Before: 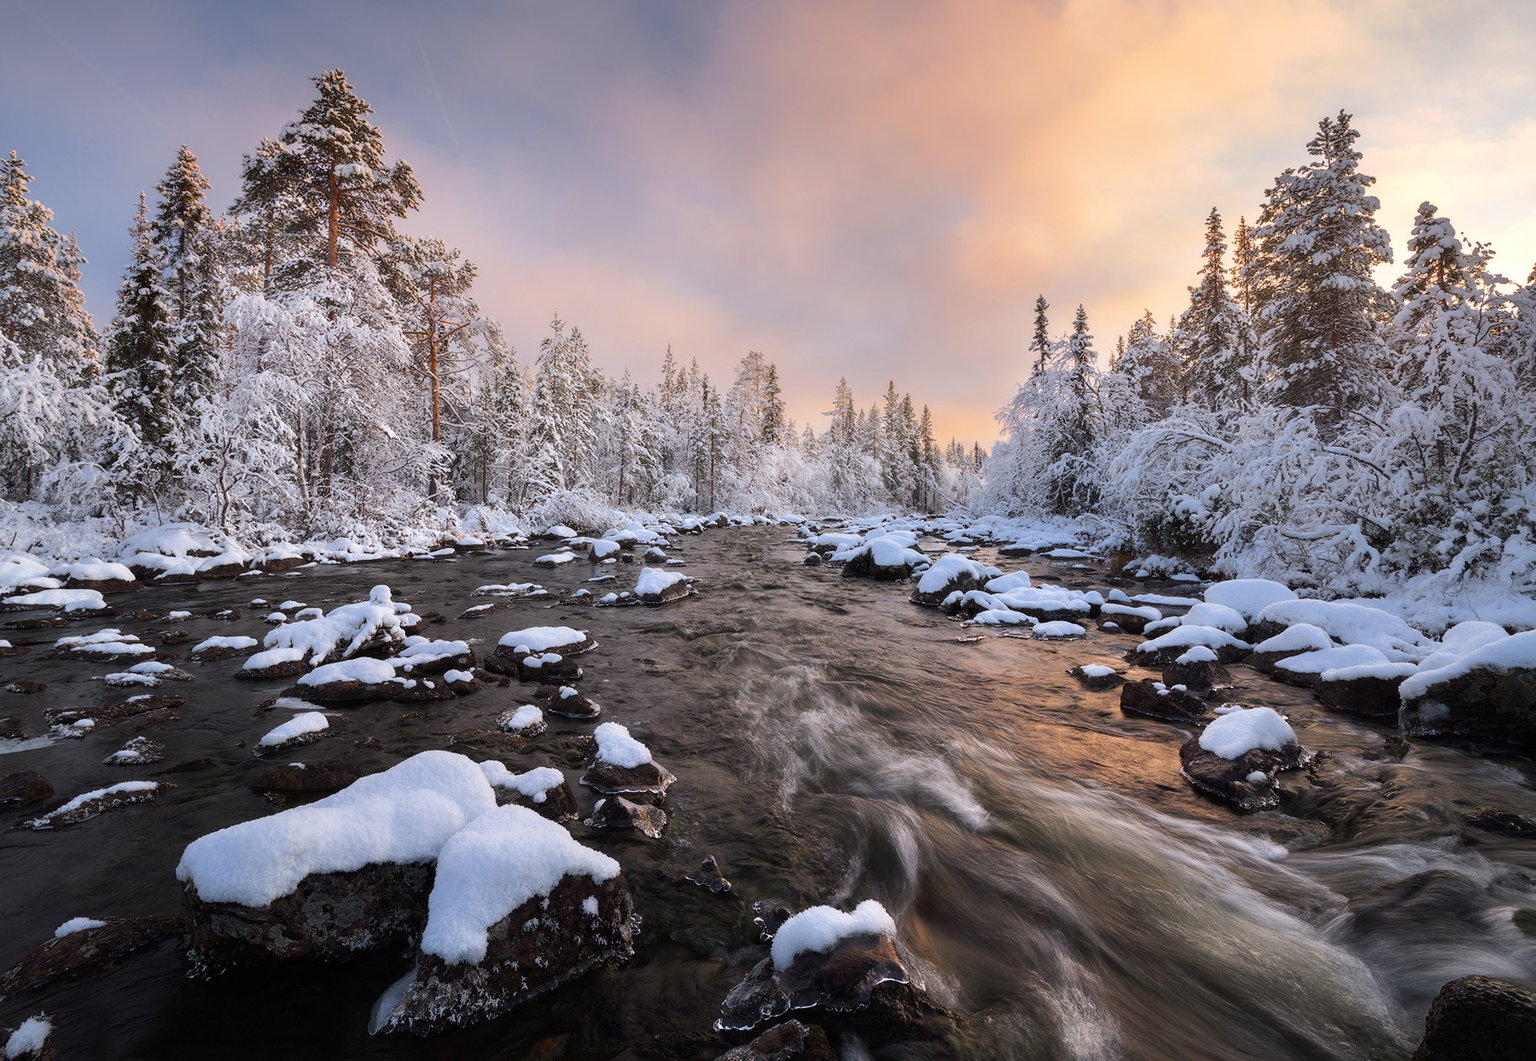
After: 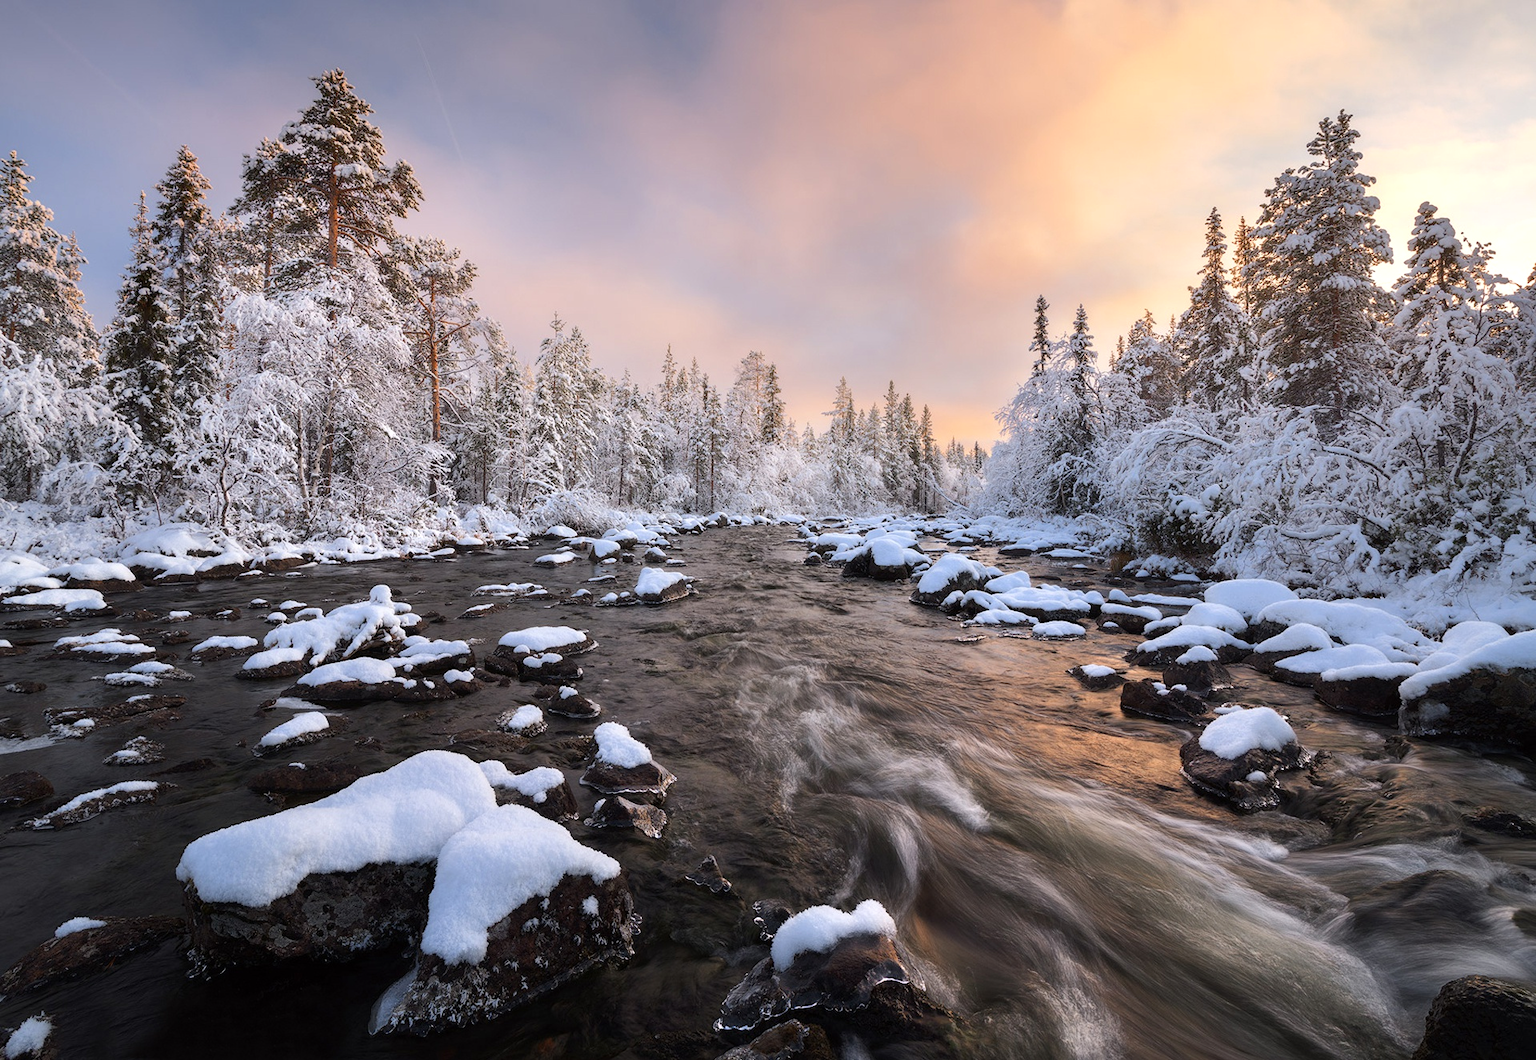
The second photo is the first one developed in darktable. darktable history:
exposure: exposure 0.134 EV, compensate highlight preservation false
tone equalizer: -8 EV 0.05 EV
